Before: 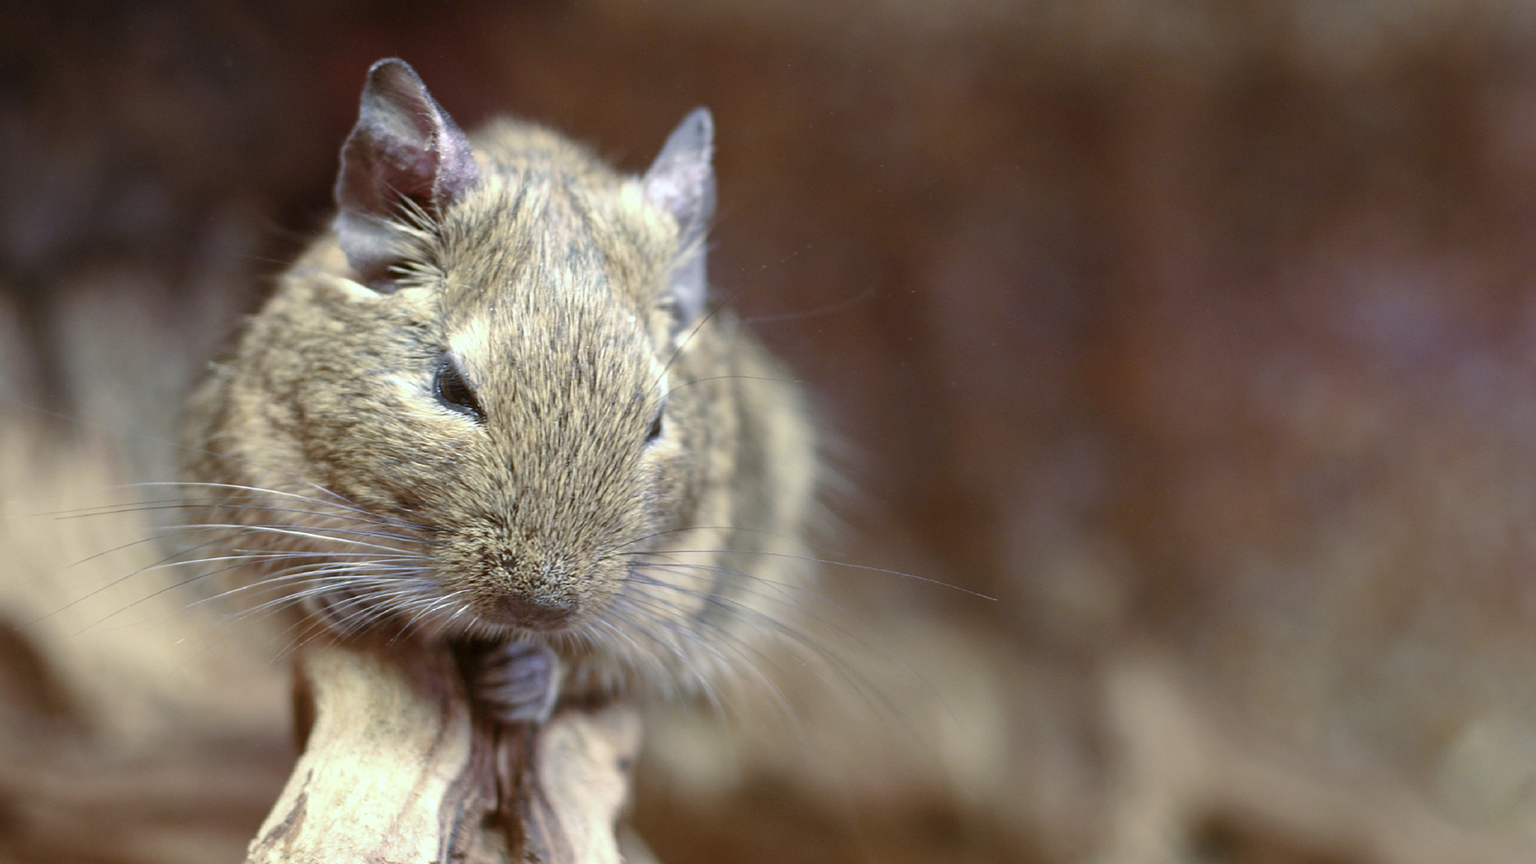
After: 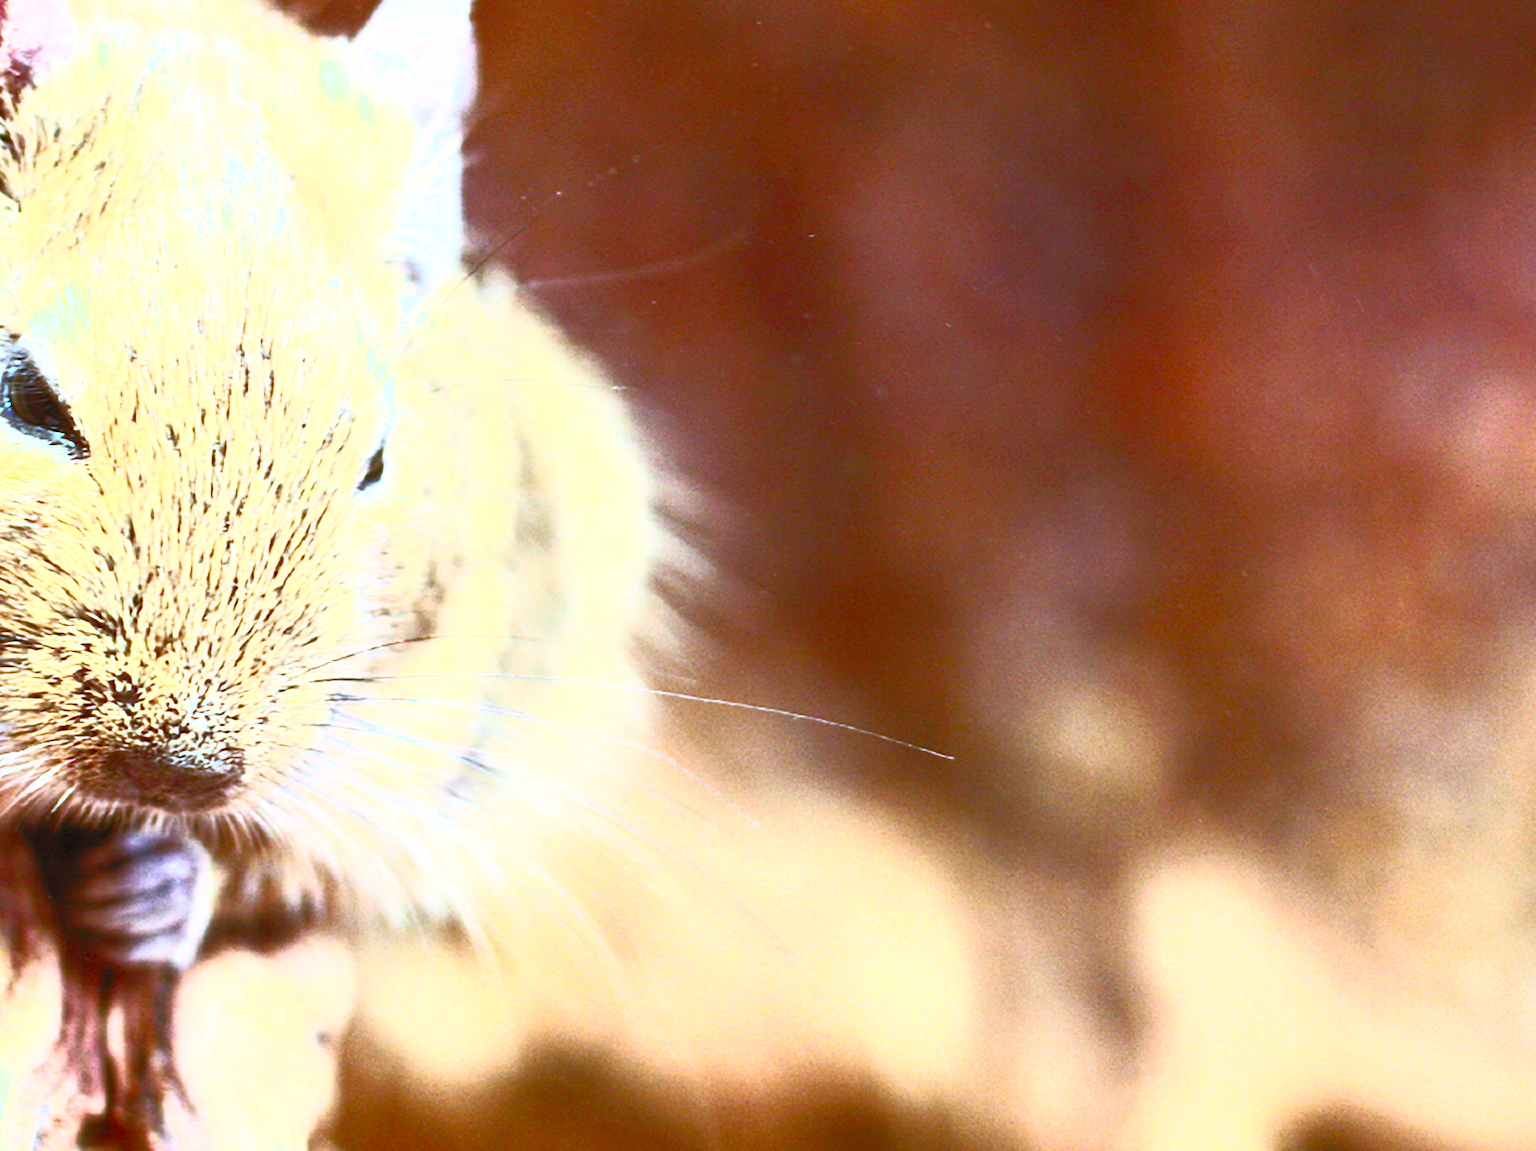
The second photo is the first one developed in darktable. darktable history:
local contrast: highlights 101%, shadows 99%, detail 119%, midtone range 0.2
crop and rotate: left 28.303%, top 17.686%, right 12.709%, bottom 3.661%
base curve: curves: ch0 [(0, 0) (0.472, 0.508) (1, 1)], preserve colors none
contrast brightness saturation: contrast 0.98, brightness 0.996, saturation 0.99
tone equalizer: -8 EV -0.392 EV, -7 EV -0.374 EV, -6 EV -0.363 EV, -5 EV -0.241 EV, -3 EV 0.242 EV, -2 EV 0.348 EV, -1 EV 0.388 EV, +0 EV 0.415 EV, edges refinement/feathering 500, mask exposure compensation -1.57 EV, preserve details no
